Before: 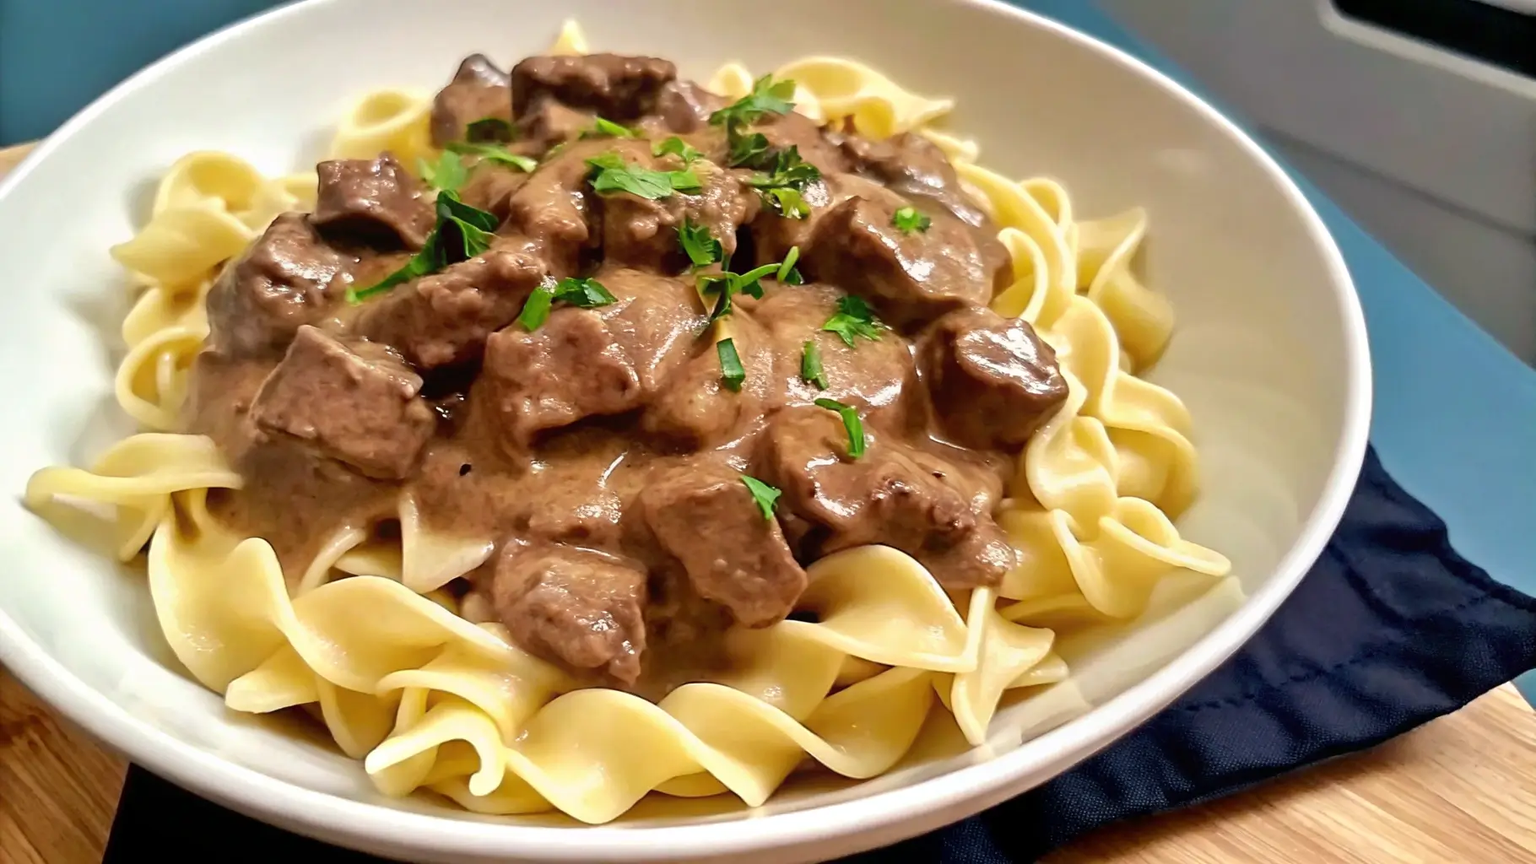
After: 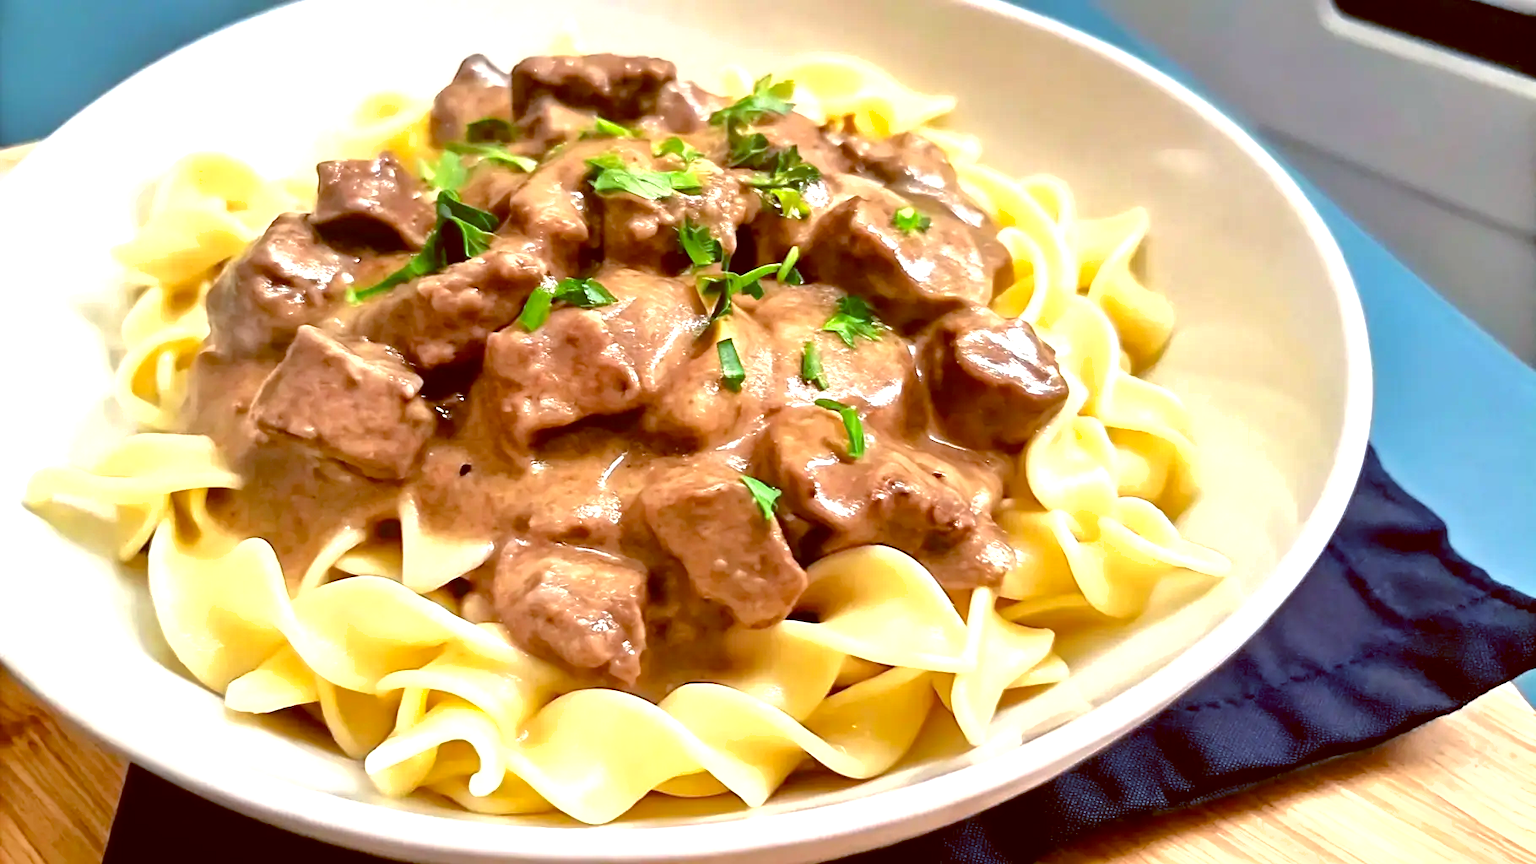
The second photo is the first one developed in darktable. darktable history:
exposure: black level correction 0, exposure 1.1 EV, compensate exposure bias true, compensate highlight preservation false
shadows and highlights: shadows -20, white point adjustment -2, highlights -35
color balance: lift [1, 1.015, 1.004, 0.985], gamma [1, 0.958, 0.971, 1.042], gain [1, 0.956, 0.977, 1.044]
